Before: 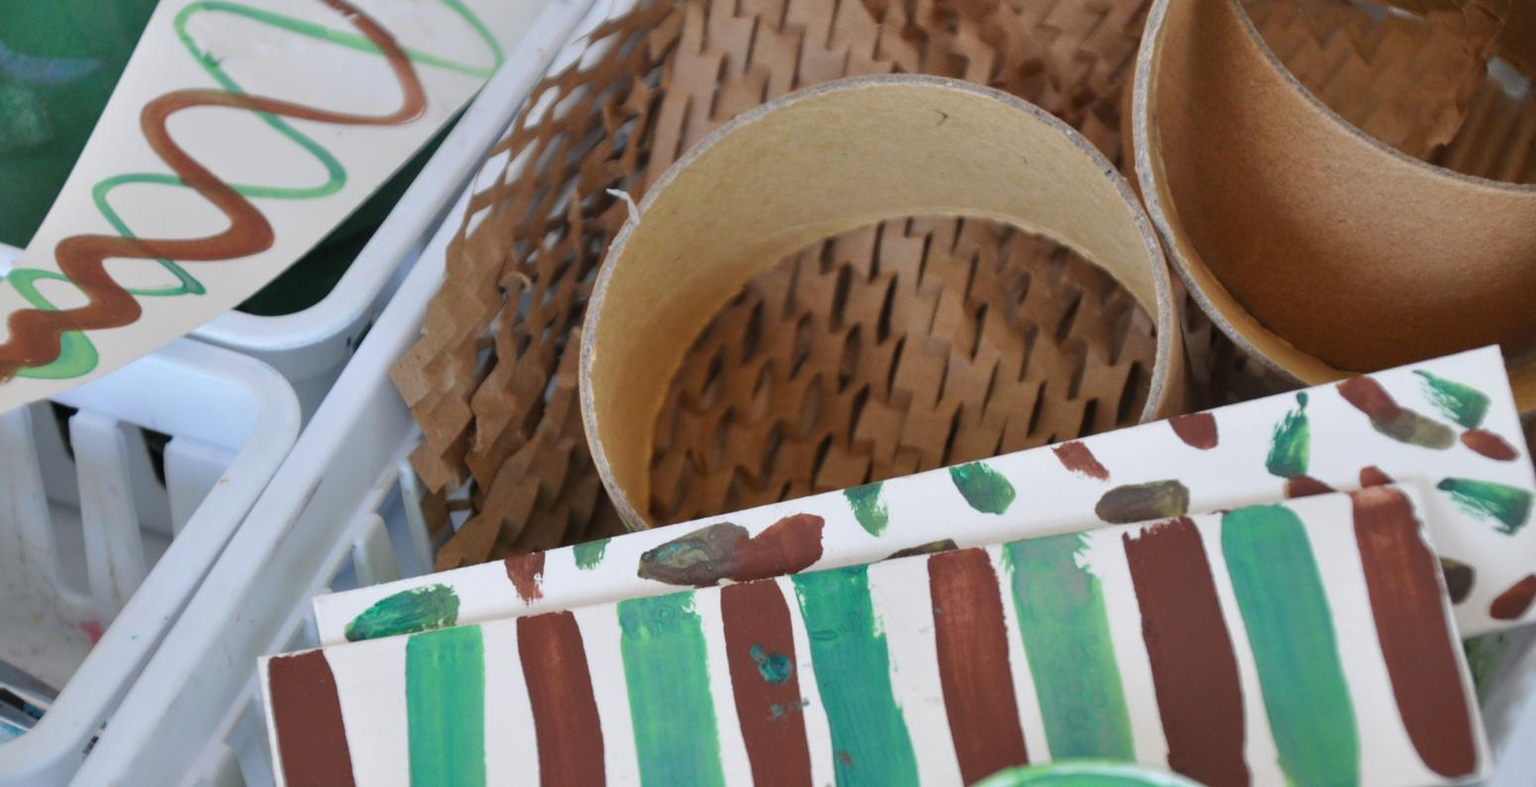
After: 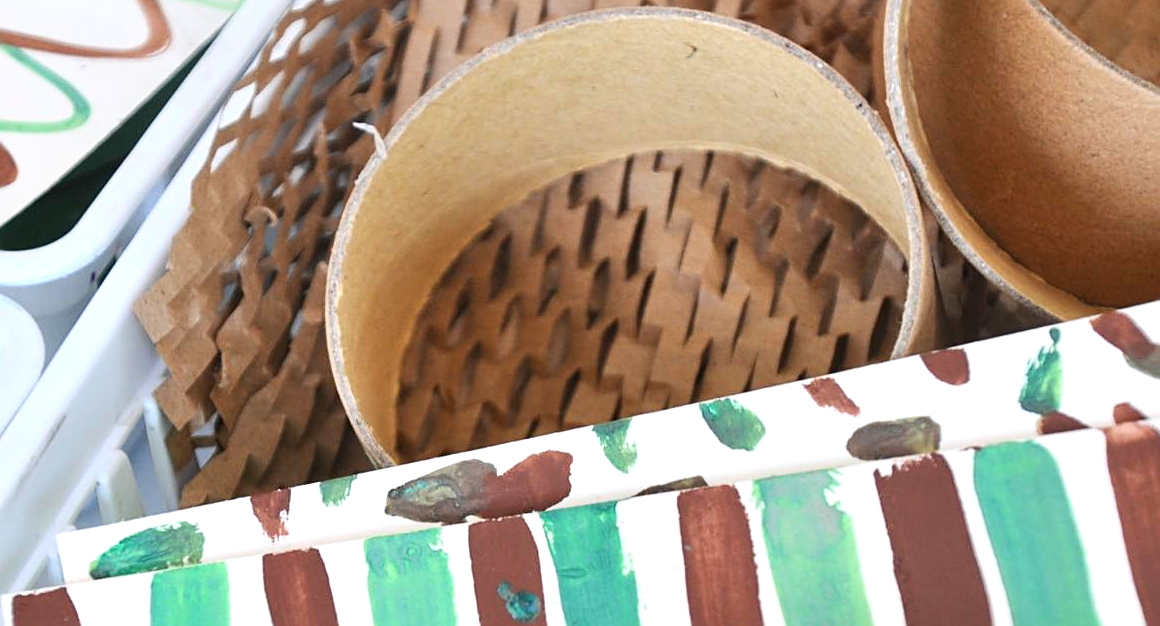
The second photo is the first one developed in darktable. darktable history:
exposure: black level correction 0, exposure 0.7 EV, compensate exposure bias true, compensate highlight preservation false
crop: left 16.768%, top 8.653%, right 8.362%, bottom 12.485%
sharpen: on, module defaults
contrast brightness saturation: contrast 0.15, brightness 0.05
